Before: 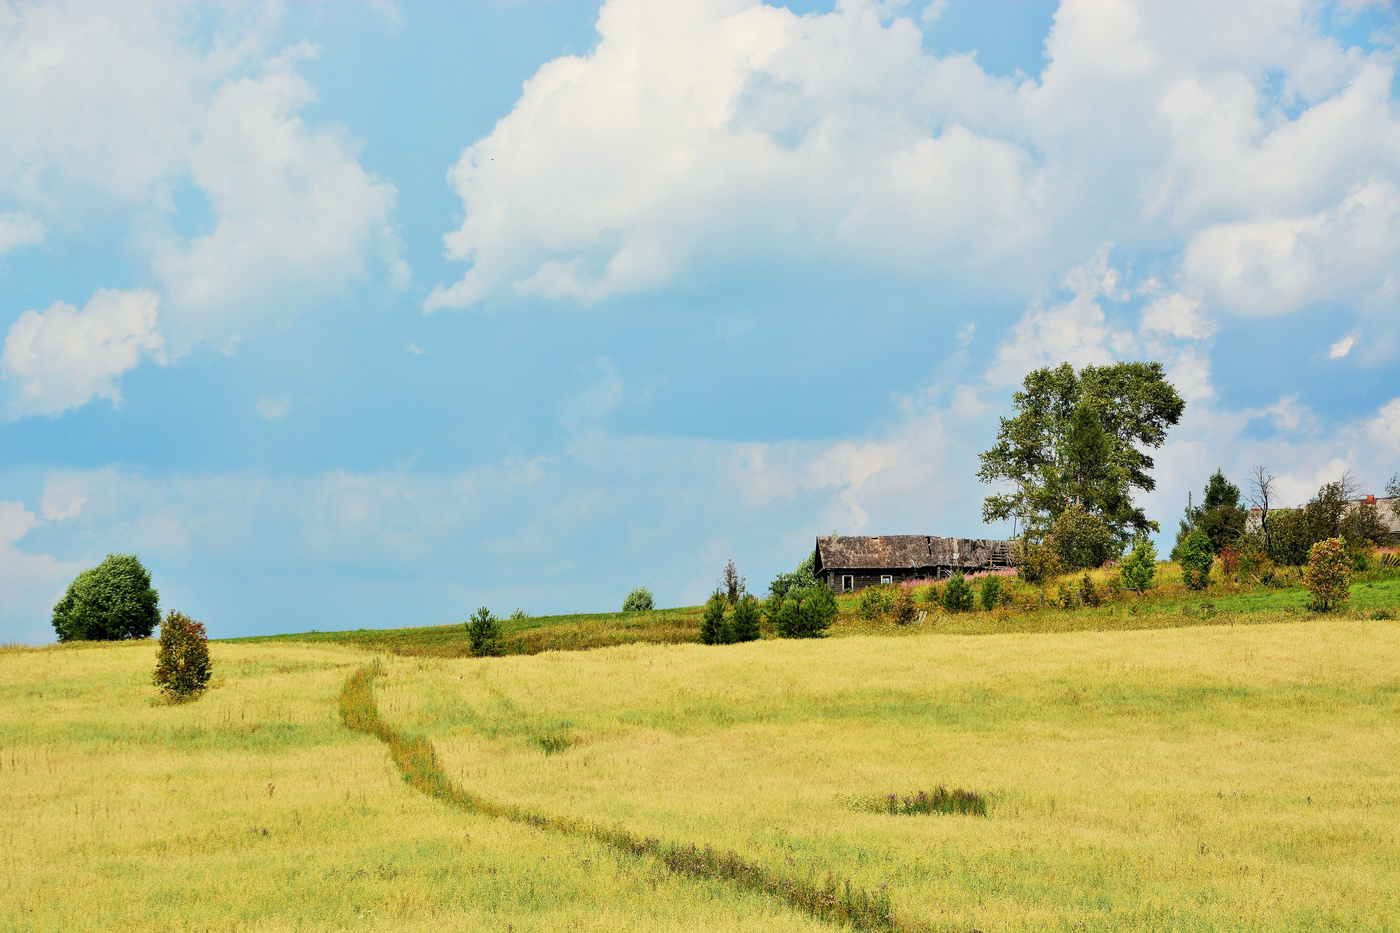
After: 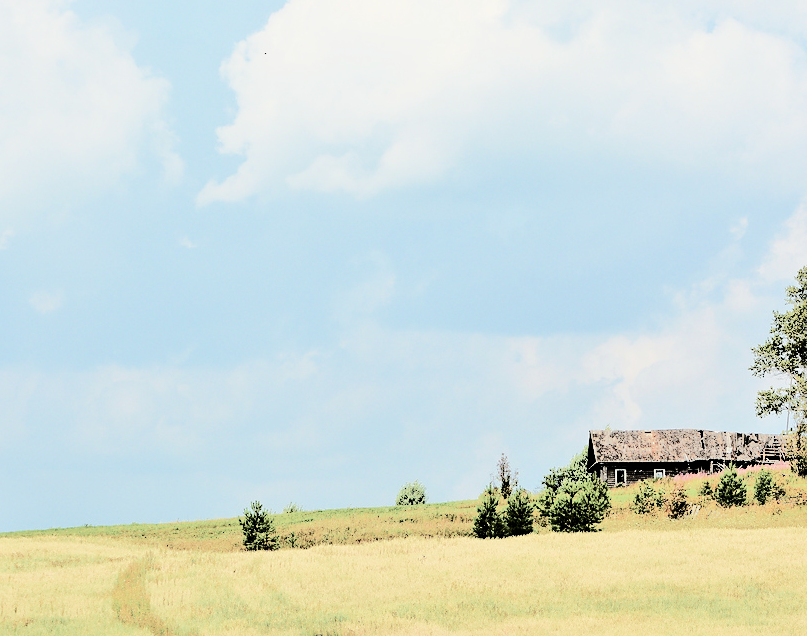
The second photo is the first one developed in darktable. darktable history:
sharpen: radius 1.876, amount 0.394, threshold 1.55
exposure: exposure 0.2 EV, compensate highlight preservation false
filmic rgb: black relative exposure -7.97 EV, white relative exposure 4.02 EV, threshold 5.98 EV, hardness 4.11, latitude 50.09%, contrast 1.1, add noise in highlights 0, color science v3 (2019), use custom middle-gray values true, contrast in highlights soft, enable highlight reconstruction true
crop: left 16.23%, top 11.363%, right 26.075%, bottom 20.382%
contrast brightness saturation: contrast 0.099, saturation -0.38
tone curve: curves: ch0 [(0, 0) (0.003, 0.002) (0.011, 0.008) (0.025, 0.017) (0.044, 0.027) (0.069, 0.037) (0.1, 0.052) (0.136, 0.074) (0.177, 0.11) (0.224, 0.155) (0.277, 0.237) (0.335, 0.34) (0.399, 0.467) (0.468, 0.584) (0.543, 0.683) (0.623, 0.762) (0.709, 0.827) (0.801, 0.888) (0.898, 0.947) (1, 1)], color space Lab, independent channels, preserve colors none
tone equalizer: -8 EV -0.533 EV, -7 EV -0.297 EV, -6 EV -0.053 EV, -5 EV 0.407 EV, -4 EV 0.951 EV, -3 EV 0.787 EV, -2 EV -0.01 EV, -1 EV 0.139 EV, +0 EV -0.006 EV, edges refinement/feathering 500, mask exposure compensation -1.57 EV, preserve details guided filter
